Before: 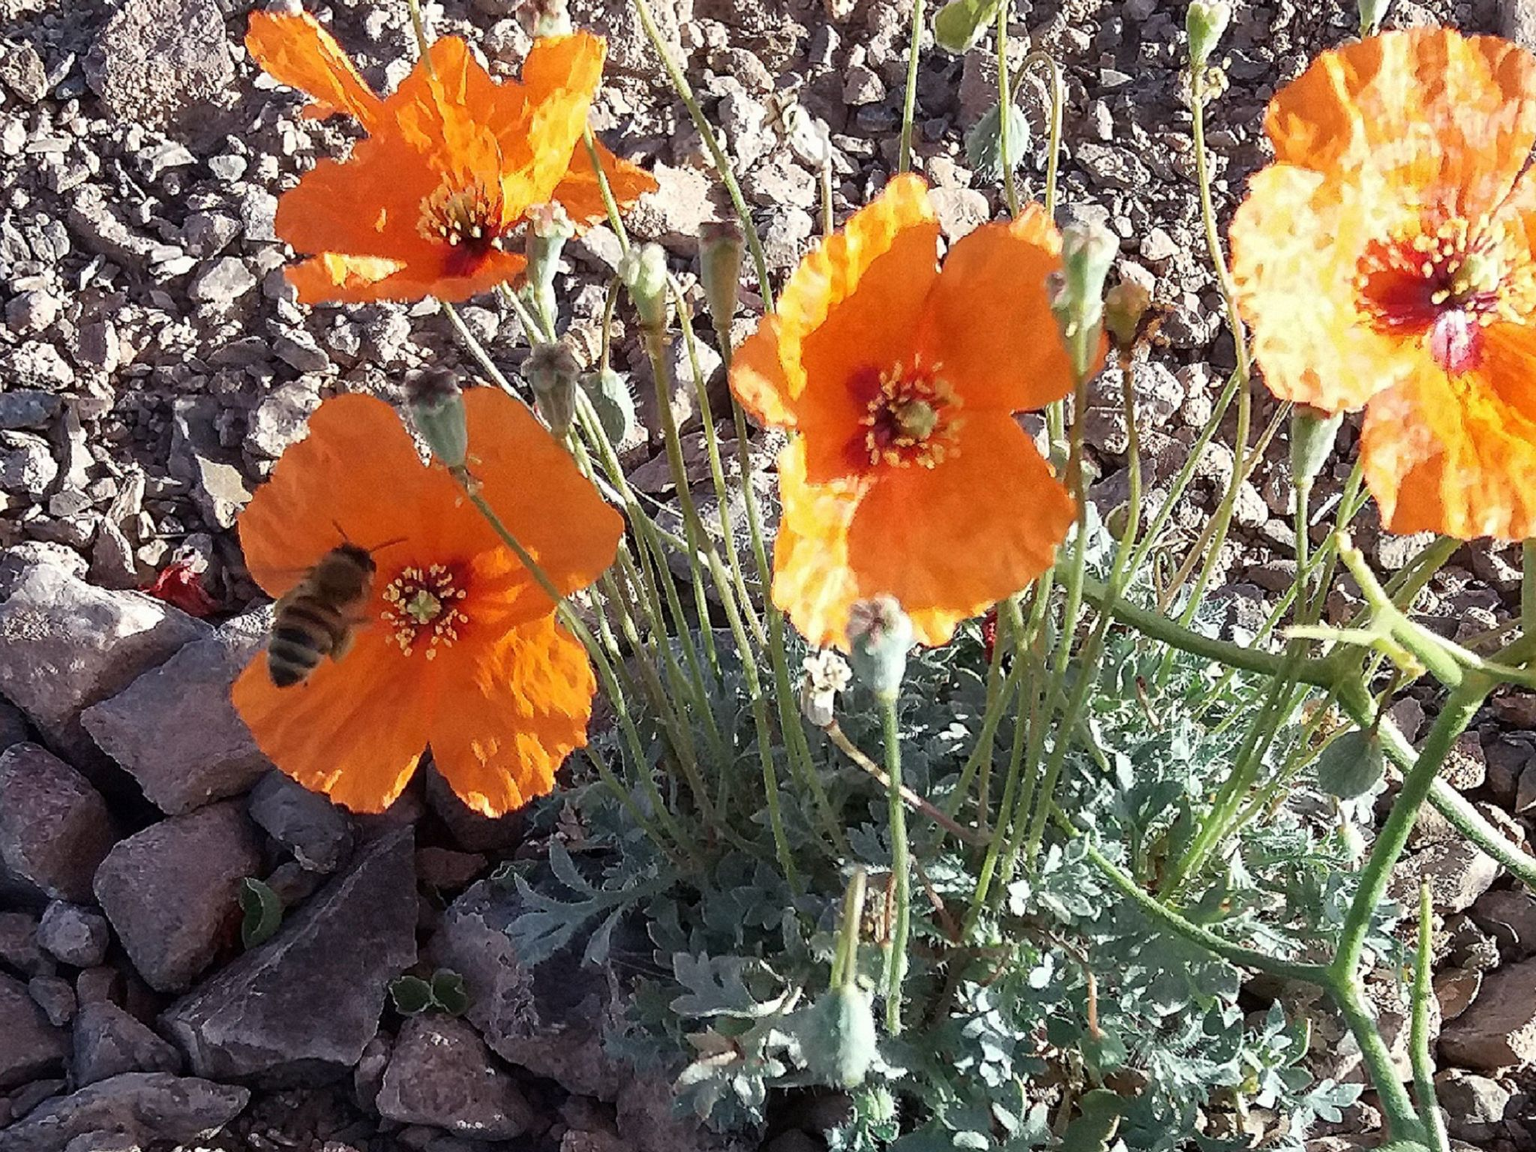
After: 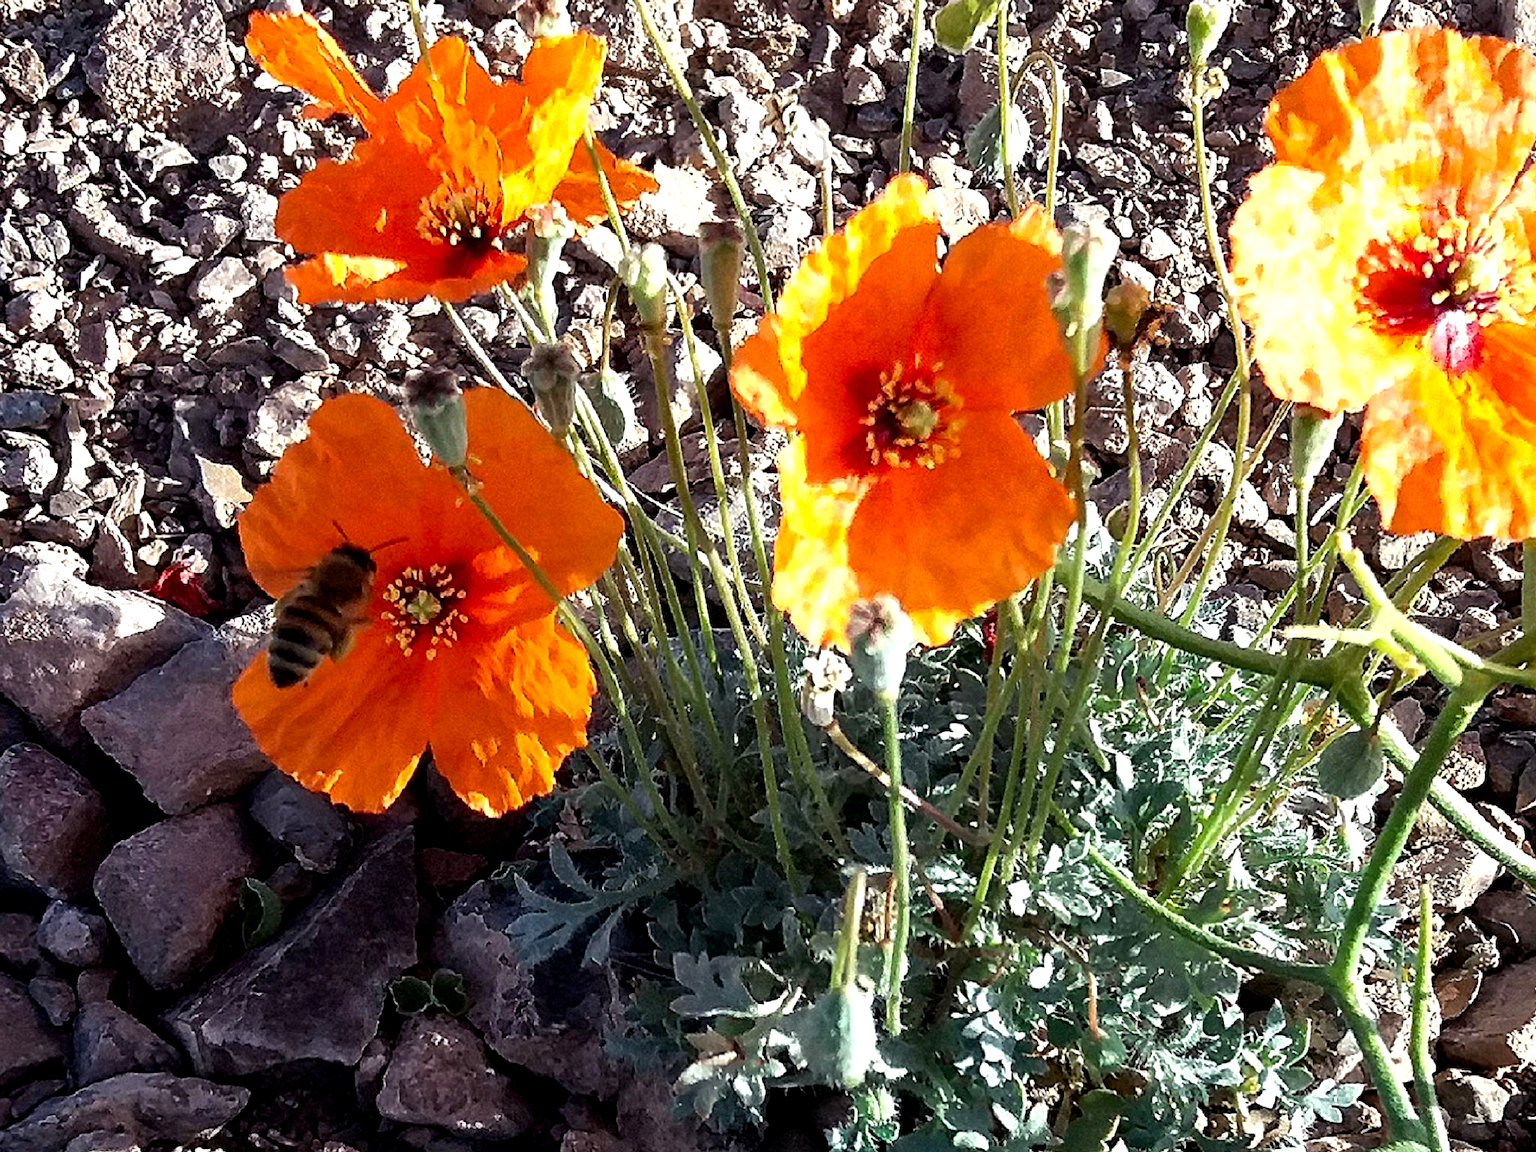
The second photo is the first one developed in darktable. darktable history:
color balance: lift [0.991, 1, 1, 1], gamma [0.996, 1, 1, 1], input saturation 98.52%, contrast 20.34%, output saturation 103.72%
